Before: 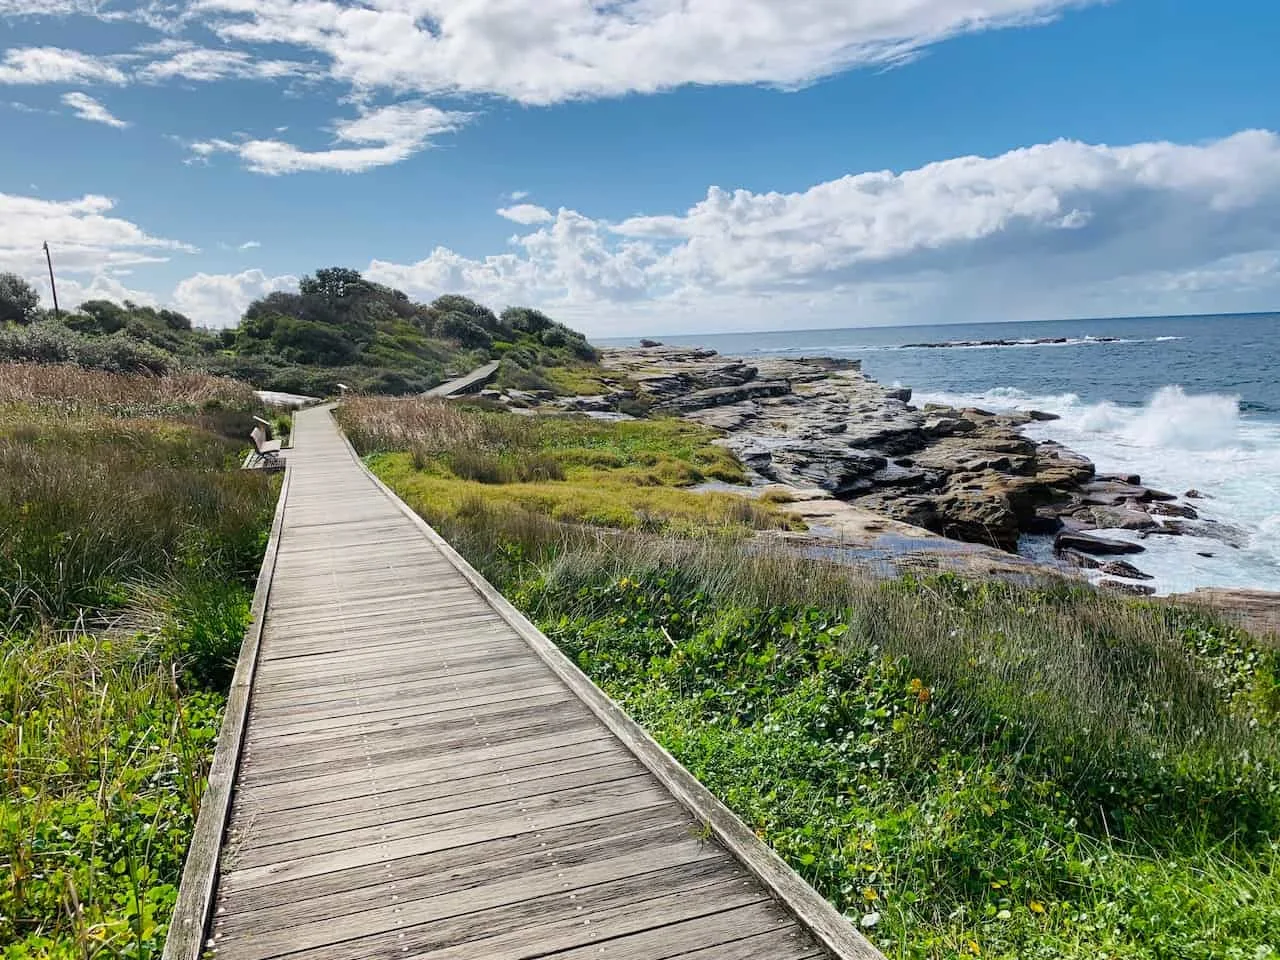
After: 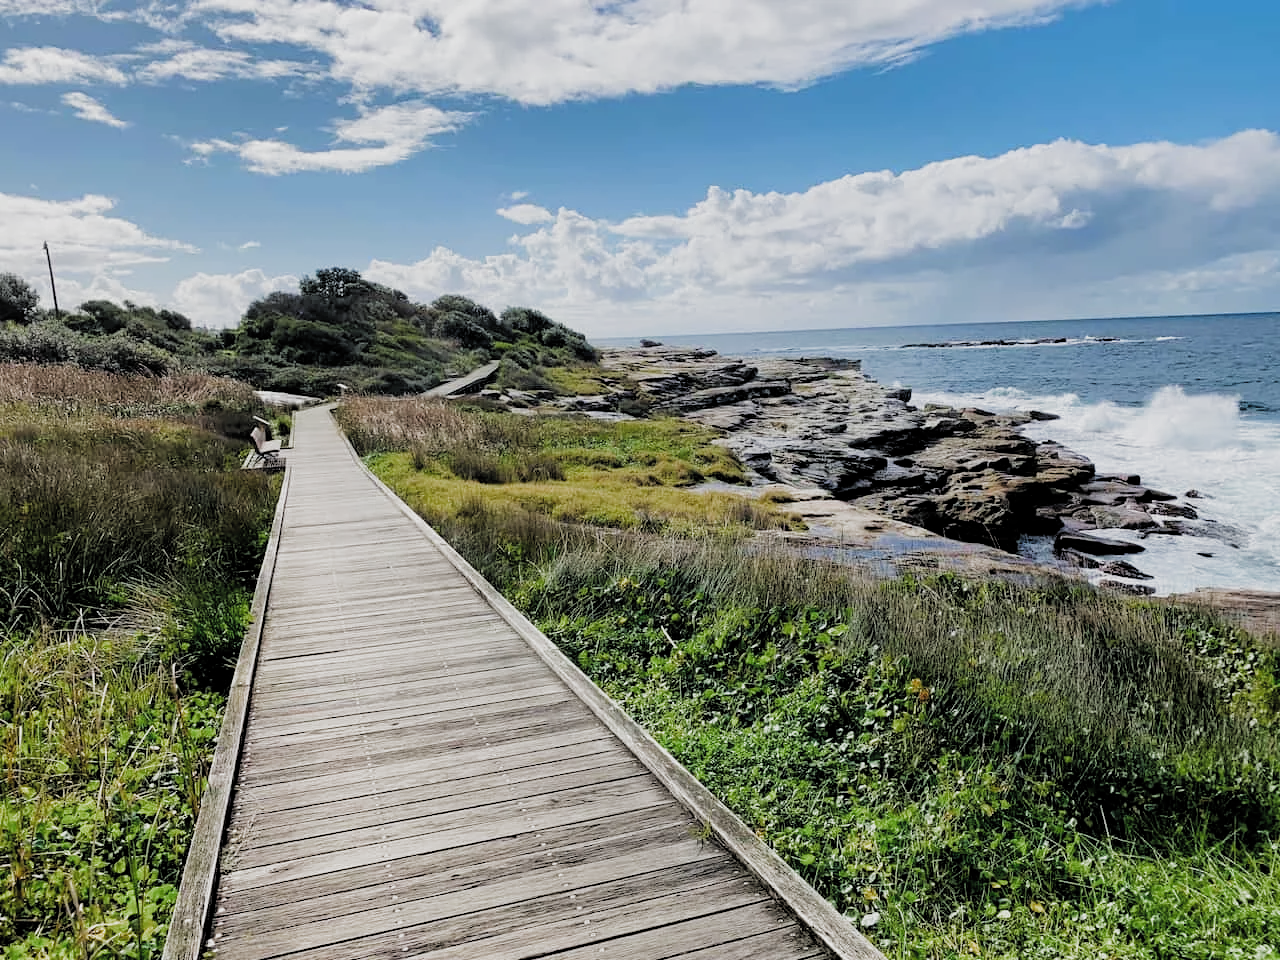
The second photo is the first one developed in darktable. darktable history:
filmic rgb: black relative exposure -4.96 EV, white relative exposure 2.84 EV, threshold 3.02 EV, hardness 3.72, add noise in highlights 0.001, preserve chrominance luminance Y, color science v3 (2019), use custom middle-gray values true, contrast in highlights soft, enable highlight reconstruction true
